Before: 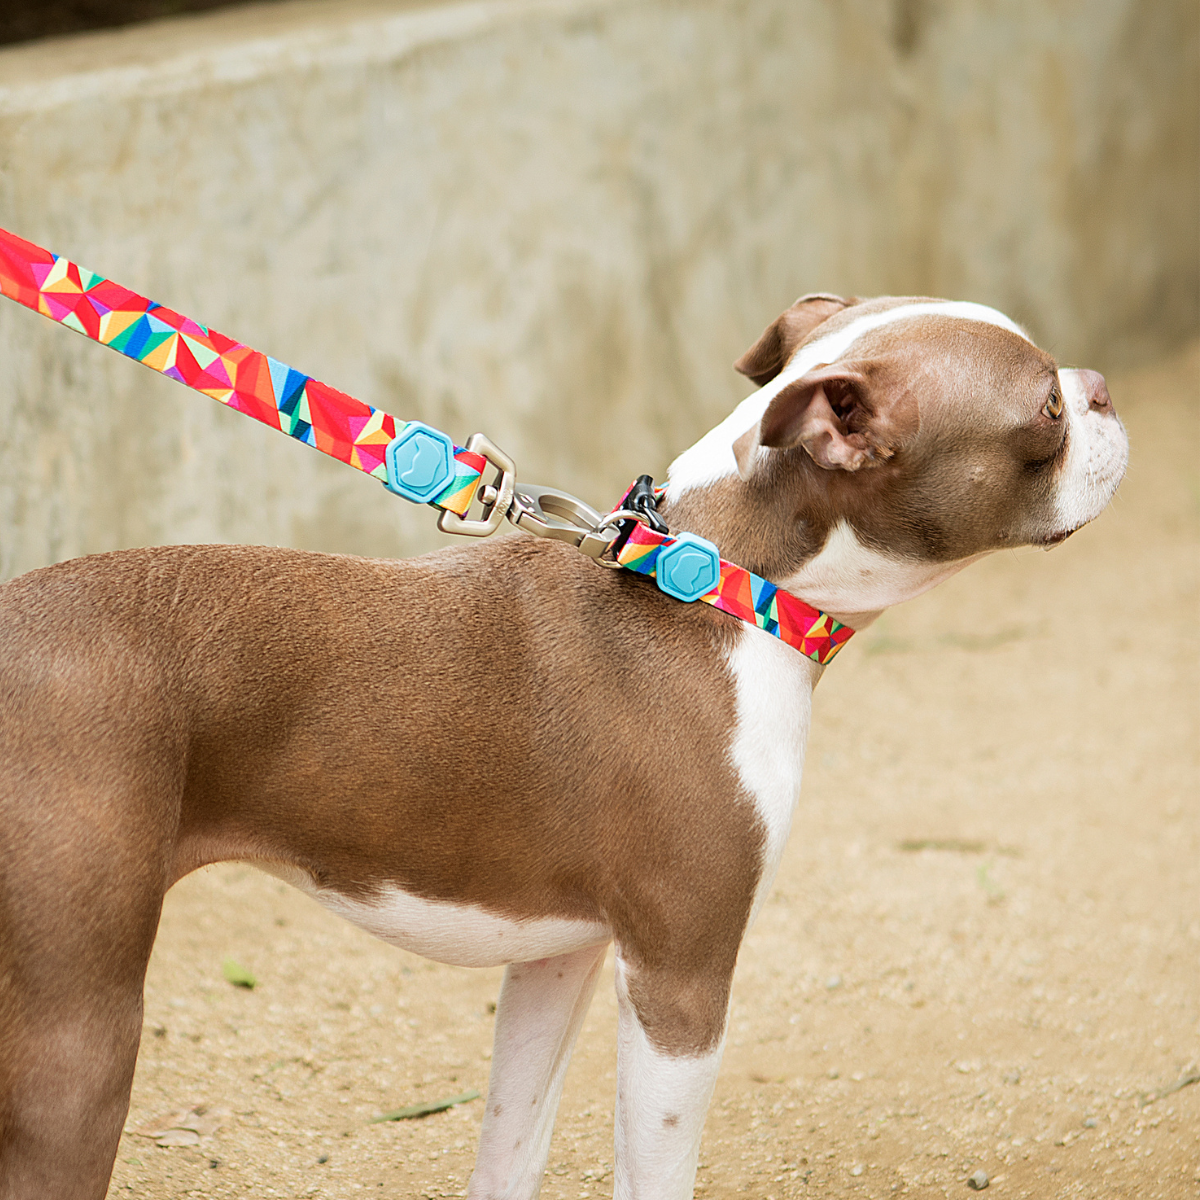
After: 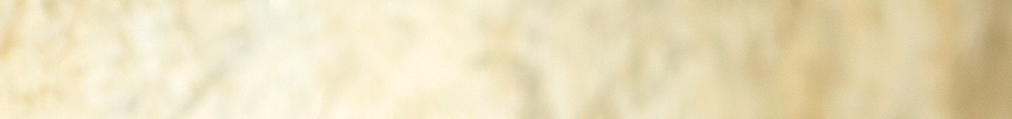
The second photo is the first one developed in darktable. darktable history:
crop and rotate: left 9.644%, top 9.491%, right 6.021%, bottom 80.509%
exposure: black level correction -0.005, exposure 0.622 EV, compensate highlight preservation false
